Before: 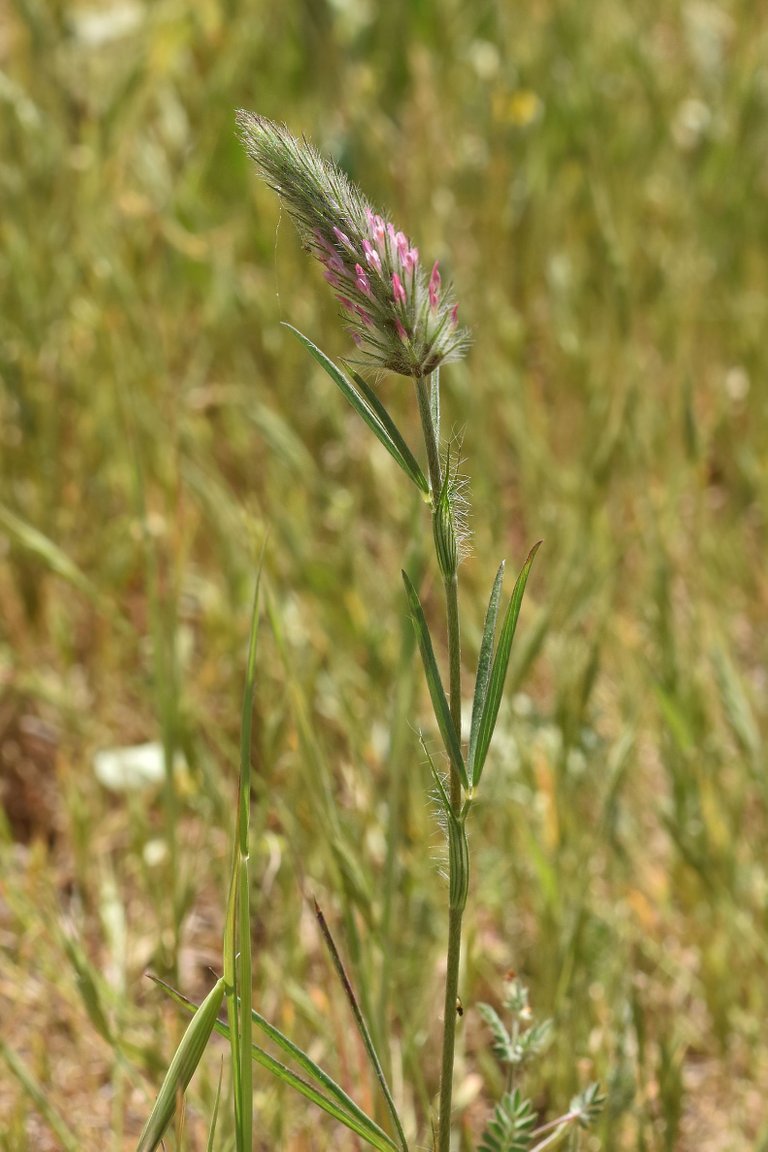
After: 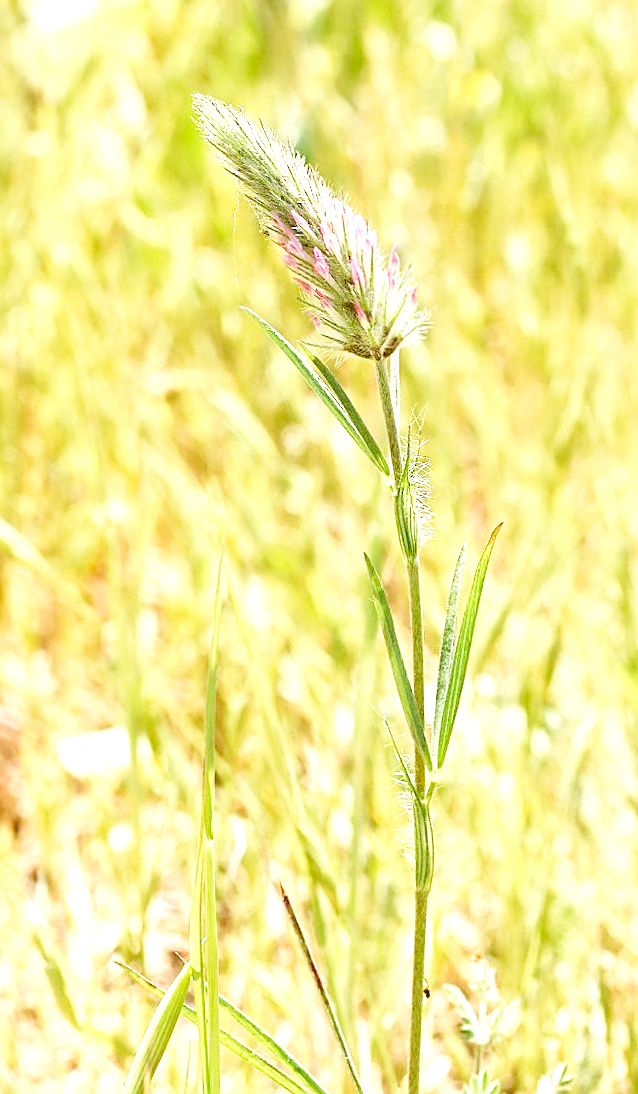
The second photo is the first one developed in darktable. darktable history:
crop and rotate: angle 0.658°, left 4.265%, top 0.714%, right 11.166%, bottom 2.628%
exposure: black level correction 0, exposure 1.745 EV, compensate highlight preservation false
sharpen: on, module defaults
base curve: curves: ch0 [(0, 0) (0.036, 0.025) (0.121, 0.166) (0.206, 0.329) (0.605, 0.79) (1, 1)], preserve colors none
